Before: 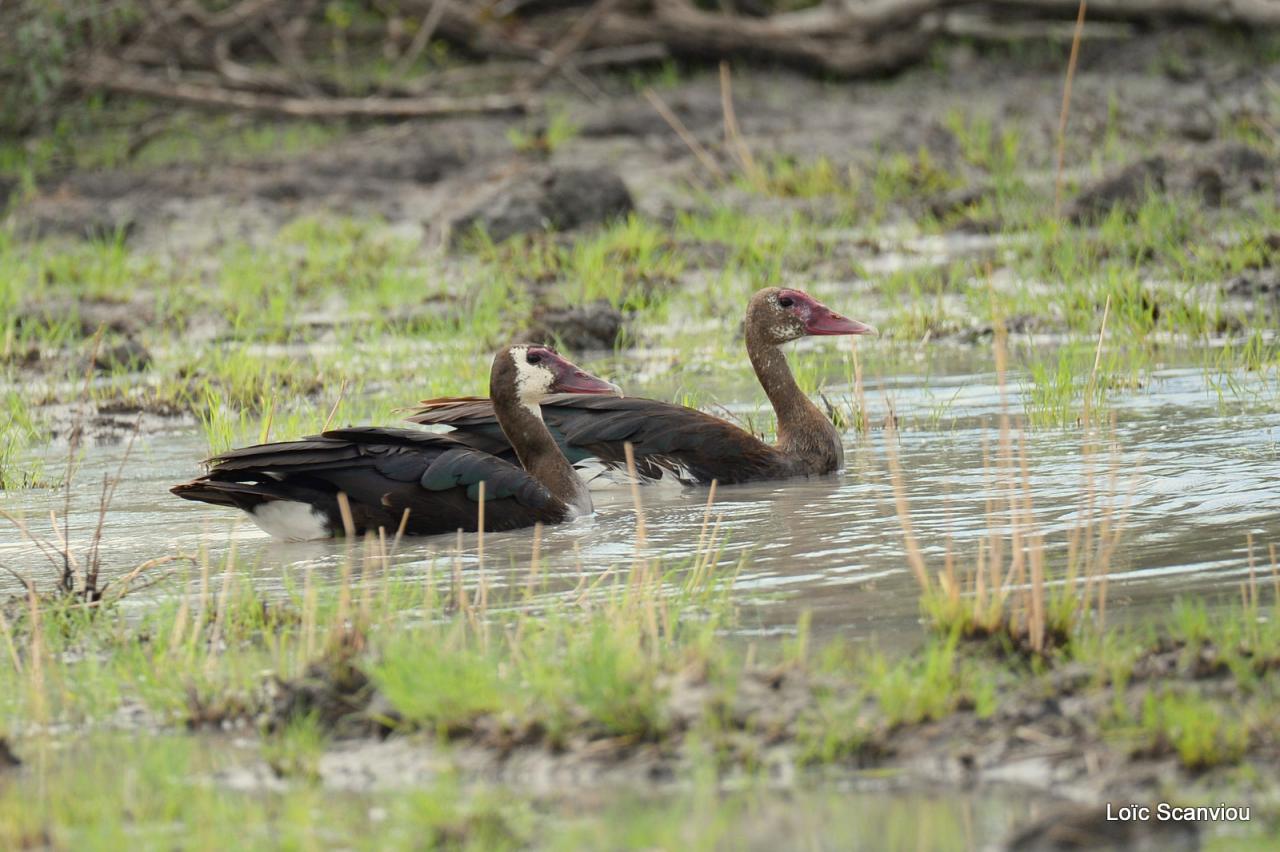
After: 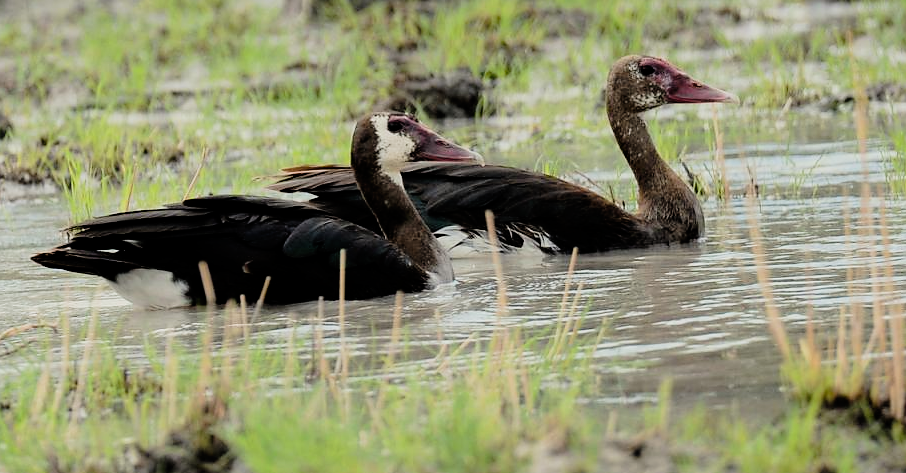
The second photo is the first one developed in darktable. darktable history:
filmic rgb: black relative exposure -5.09 EV, white relative exposure 3.96 EV, hardness 2.9, contrast 1.401, highlights saturation mix -30.44%
crop: left 10.887%, top 27.254%, right 18.32%, bottom 17.153%
tone curve: curves: ch0 [(0, 0) (0.106, 0.041) (0.256, 0.197) (0.37, 0.336) (0.513, 0.481) (0.667, 0.629) (1, 1)]; ch1 [(0, 0) (0.502, 0.505) (0.553, 0.577) (1, 1)]; ch2 [(0, 0) (0.5, 0.495) (0.56, 0.544) (1, 1)], preserve colors none
sharpen: radius 1.041, threshold 0.867
tone equalizer: mask exposure compensation -0.495 EV
